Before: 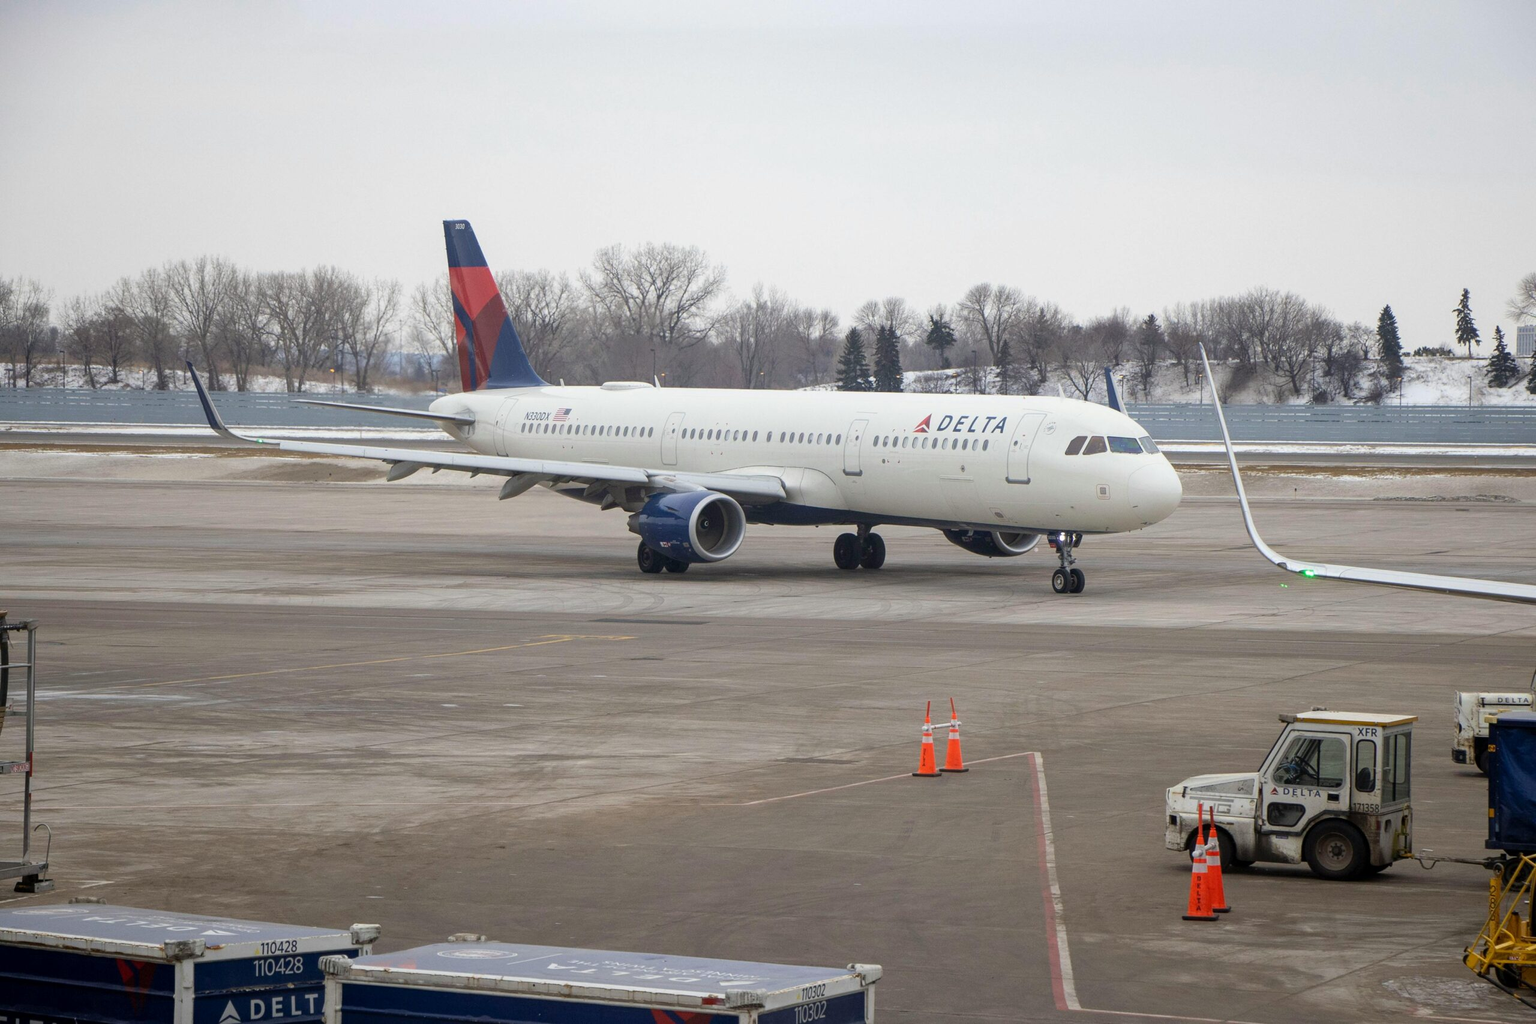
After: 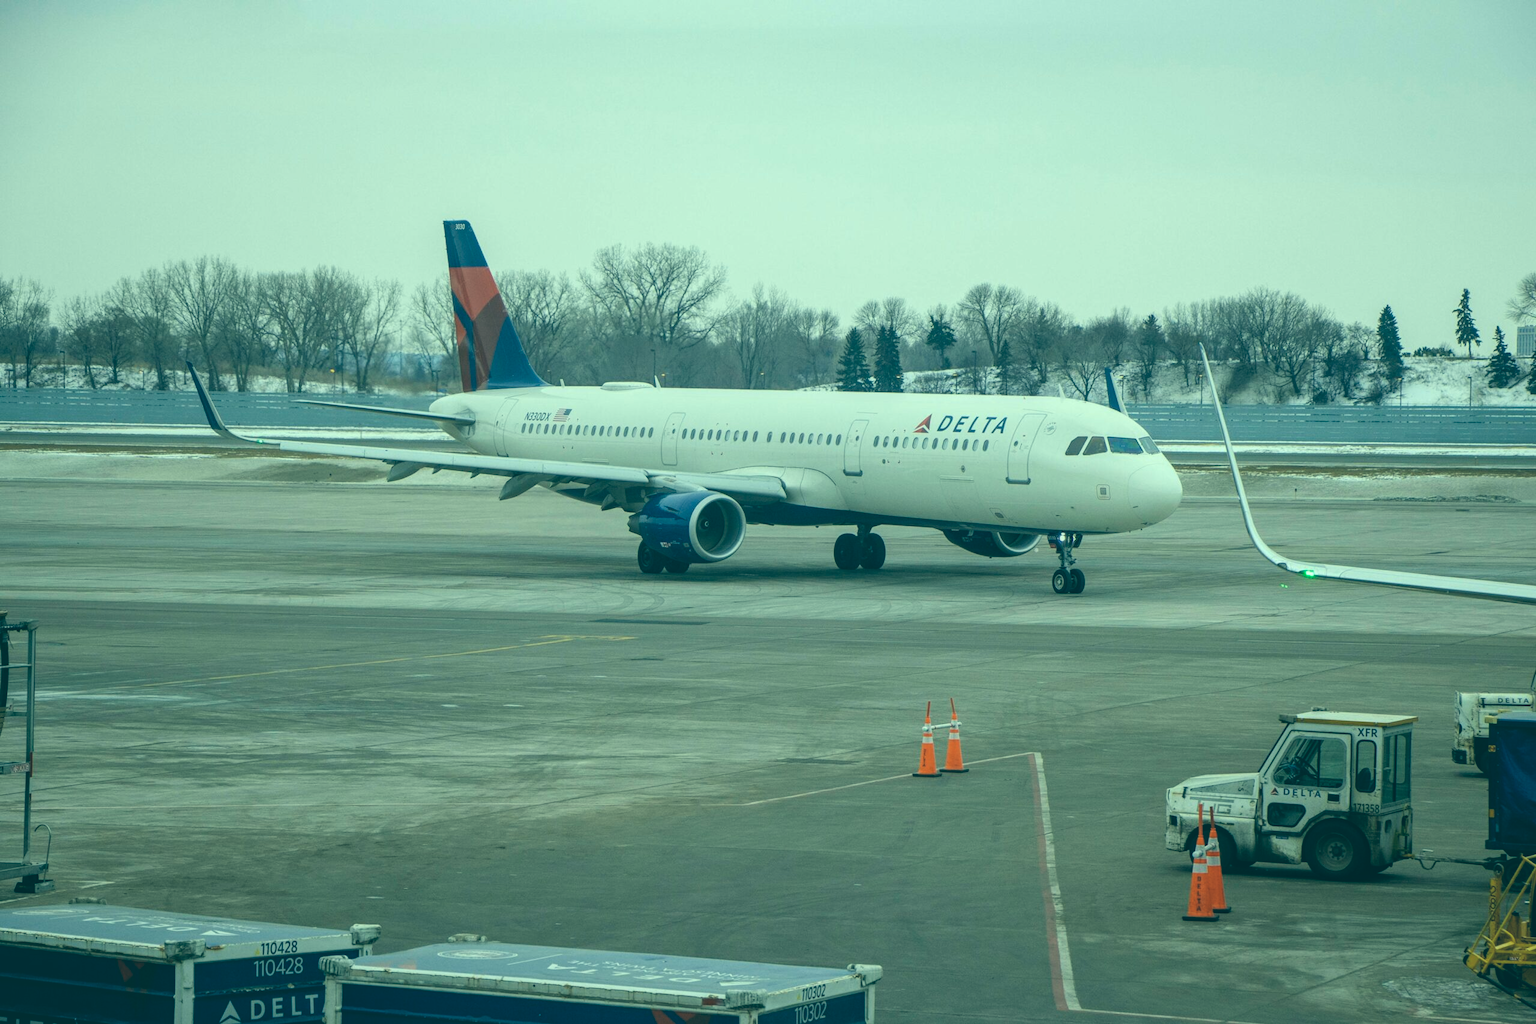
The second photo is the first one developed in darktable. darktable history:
exposure: black level correction -0.025, exposure -0.117 EV, compensate highlight preservation false
color correction: highlights a* -20.08, highlights b* 9.8, shadows a* -20.4, shadows b* -10.76
local contrast: on, module defaults
